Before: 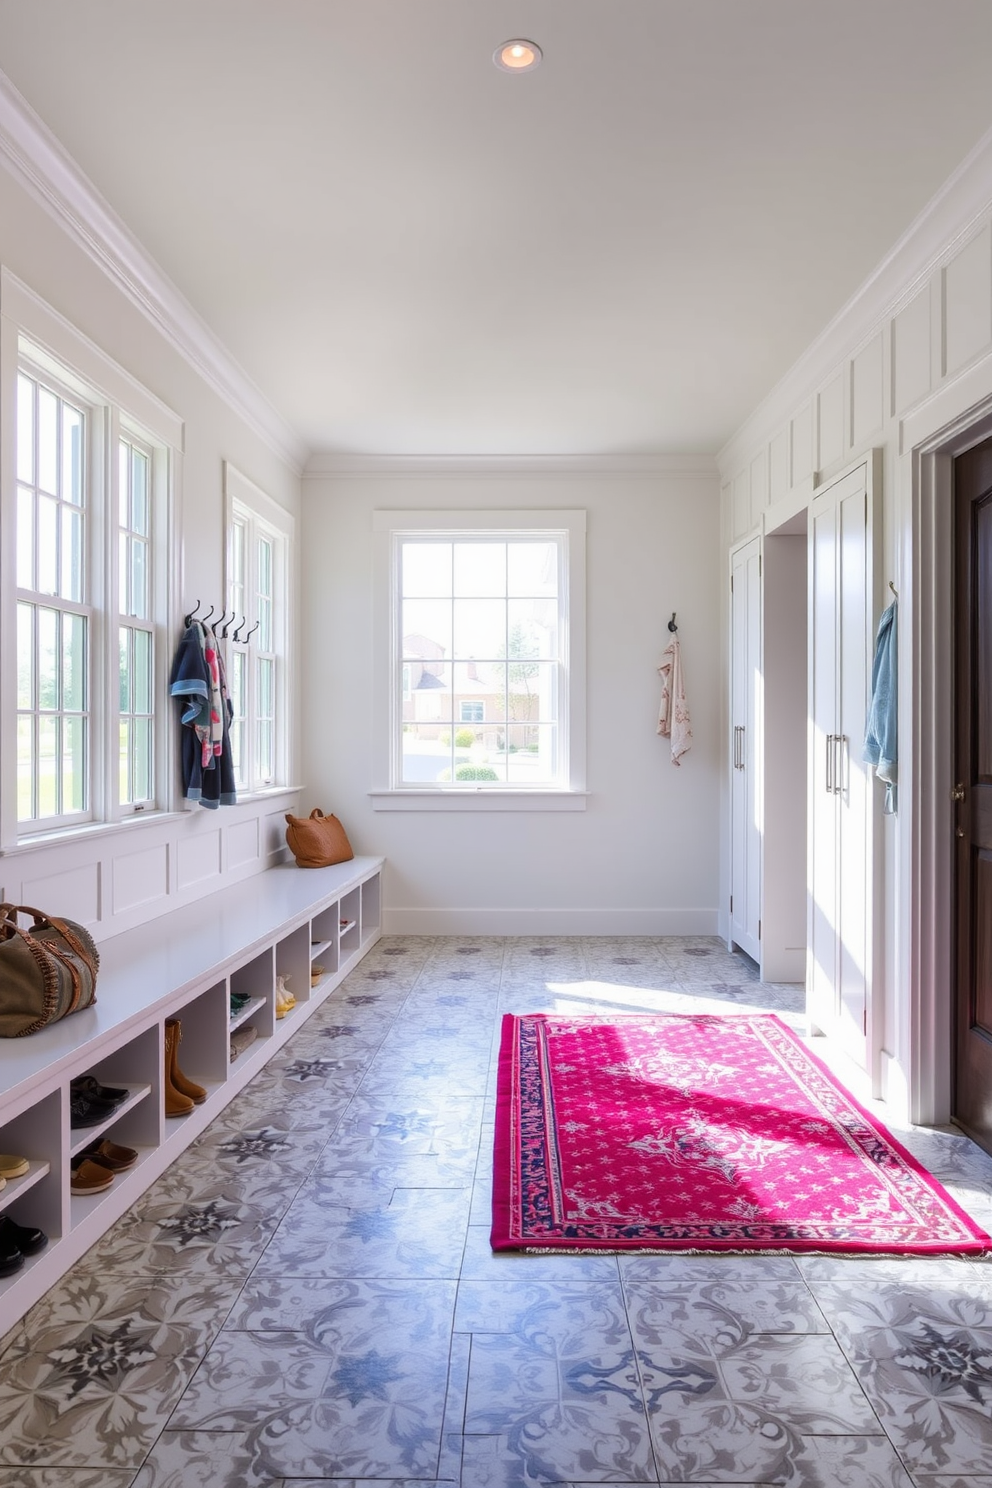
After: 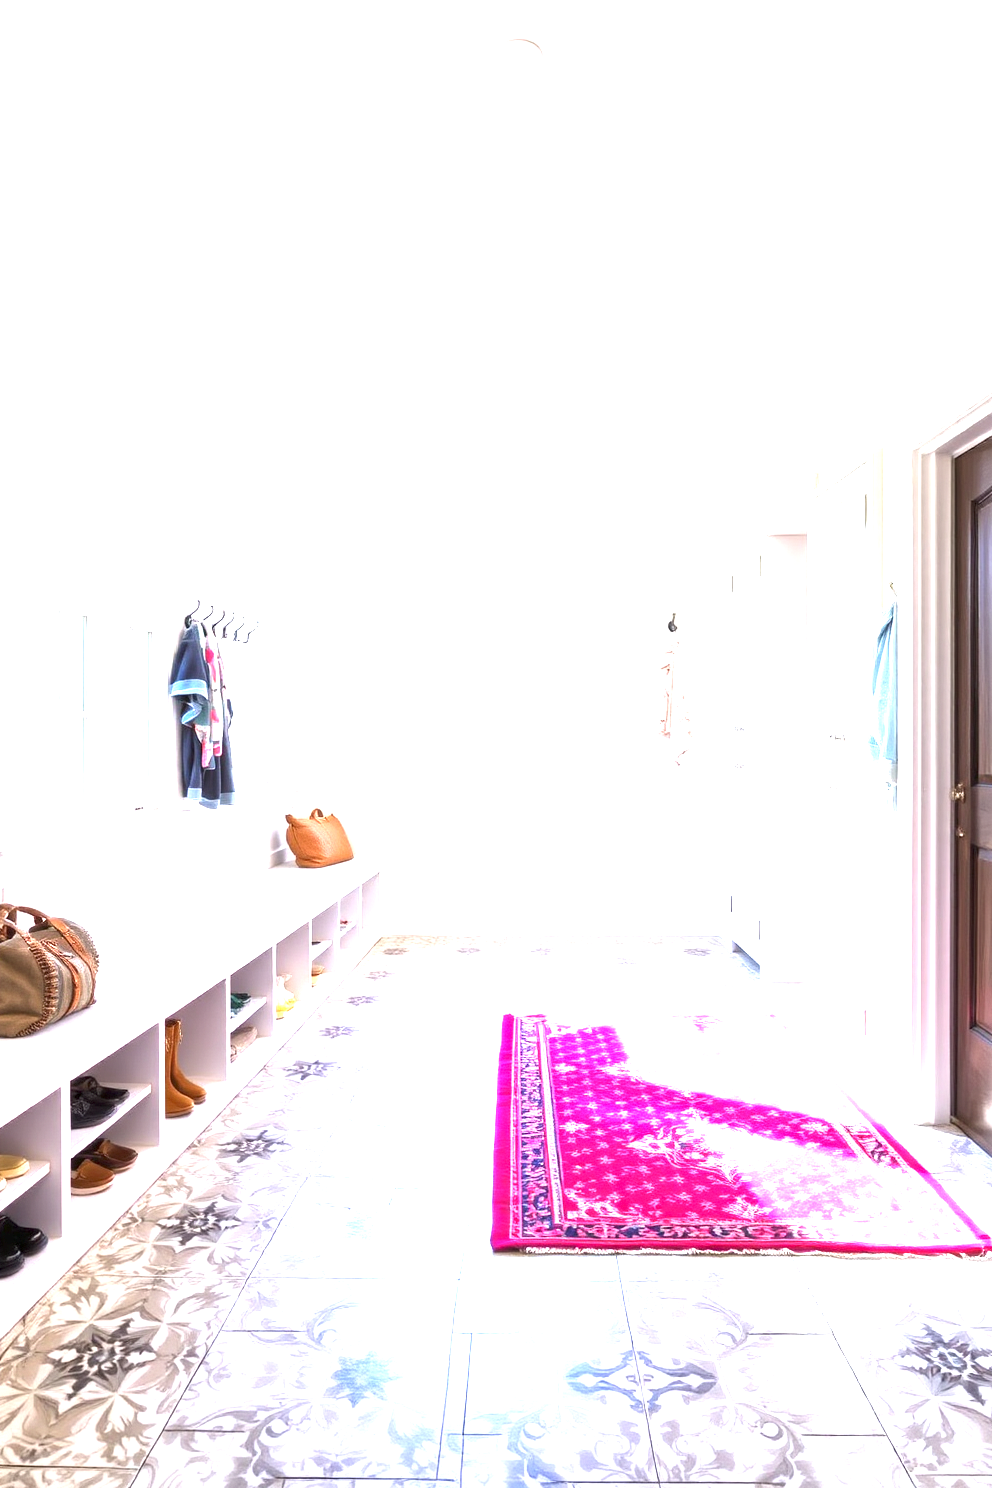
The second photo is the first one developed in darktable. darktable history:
exposure: exposure 2.273 EV, compensate highlight preservation false
